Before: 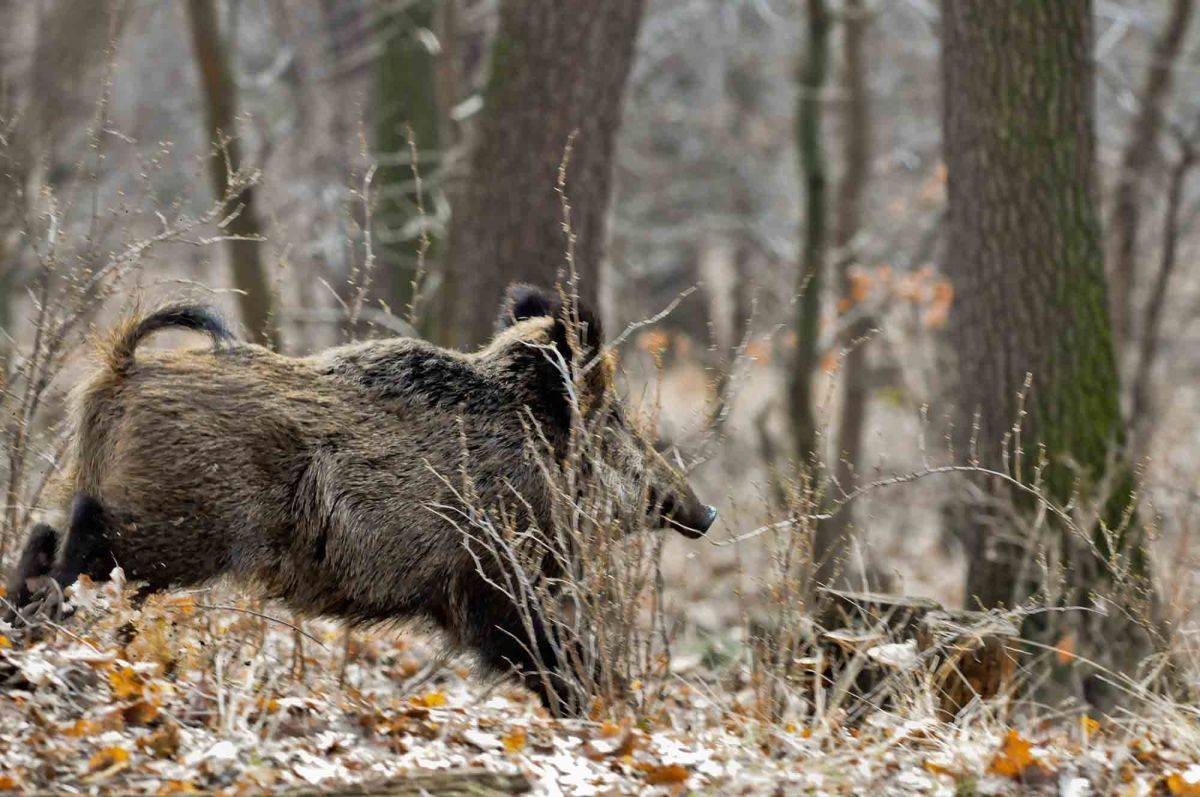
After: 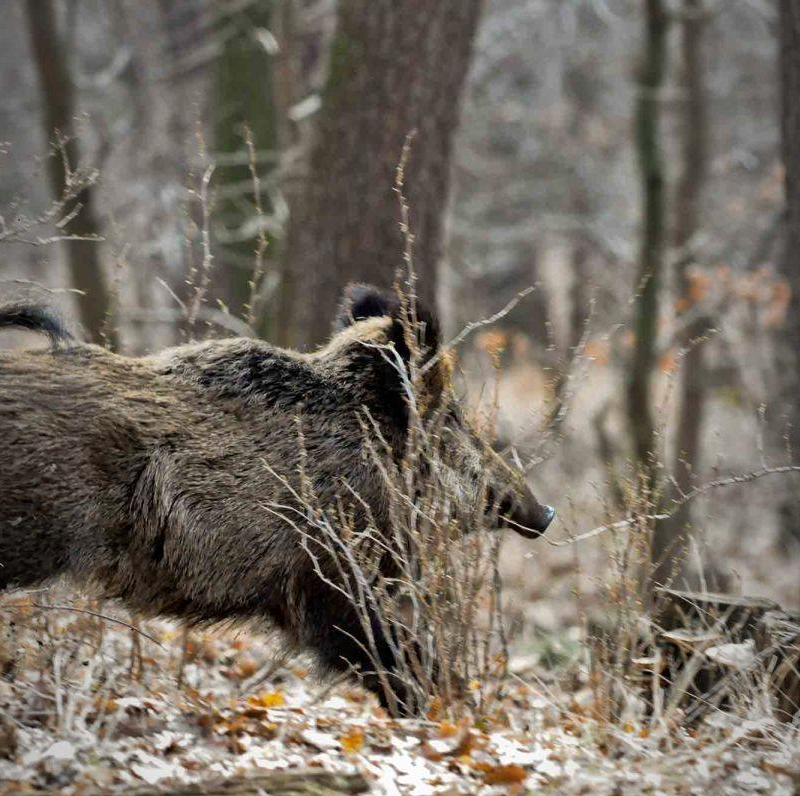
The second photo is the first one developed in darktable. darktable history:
vignetting: fall-off start 97%, fall-off radius 100%, width/height ratio 0.609, unbound false
local contrast: mode bilateral grid, contrast 10, coarseness 25, detail 115%, midtone range 0.2
white balance: emerald 1
crop and rotate: left 13.537%, right 19.796%
